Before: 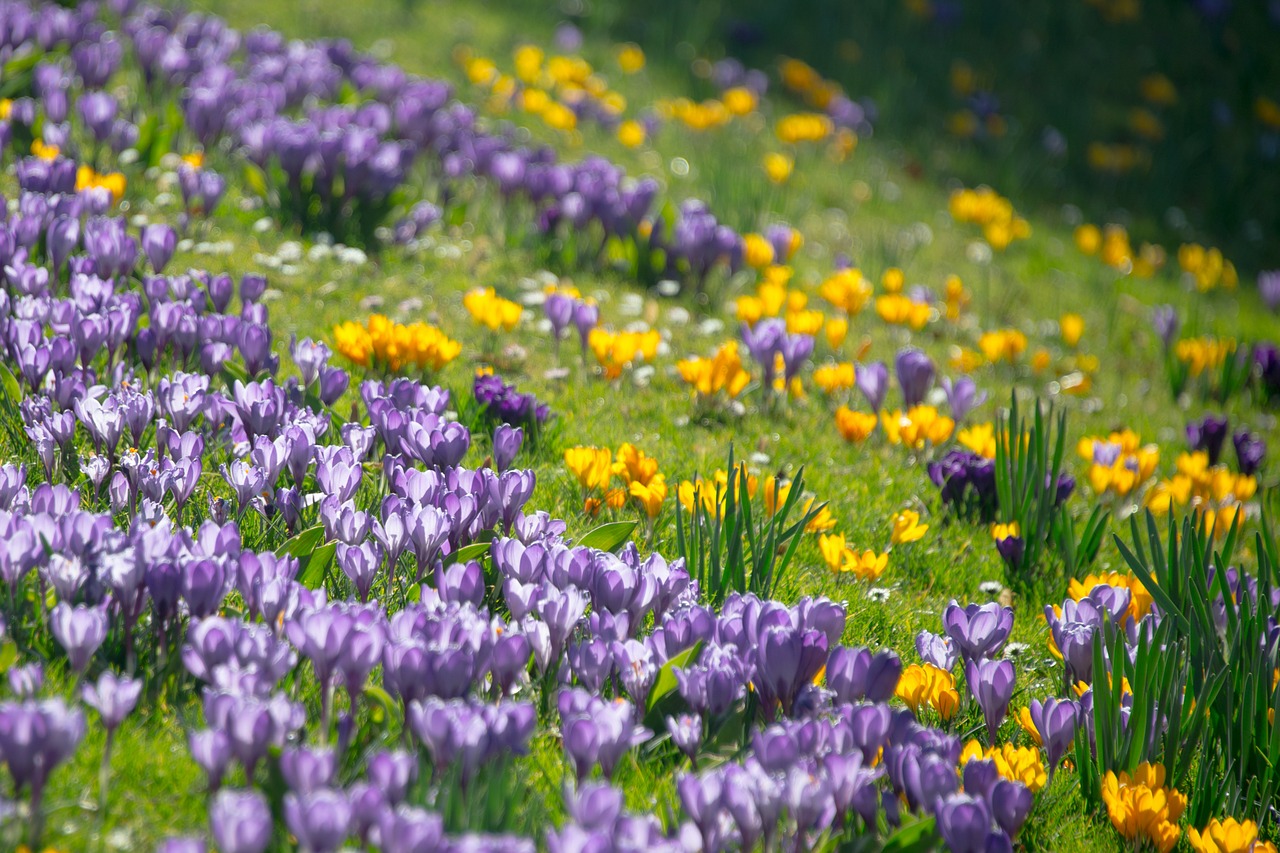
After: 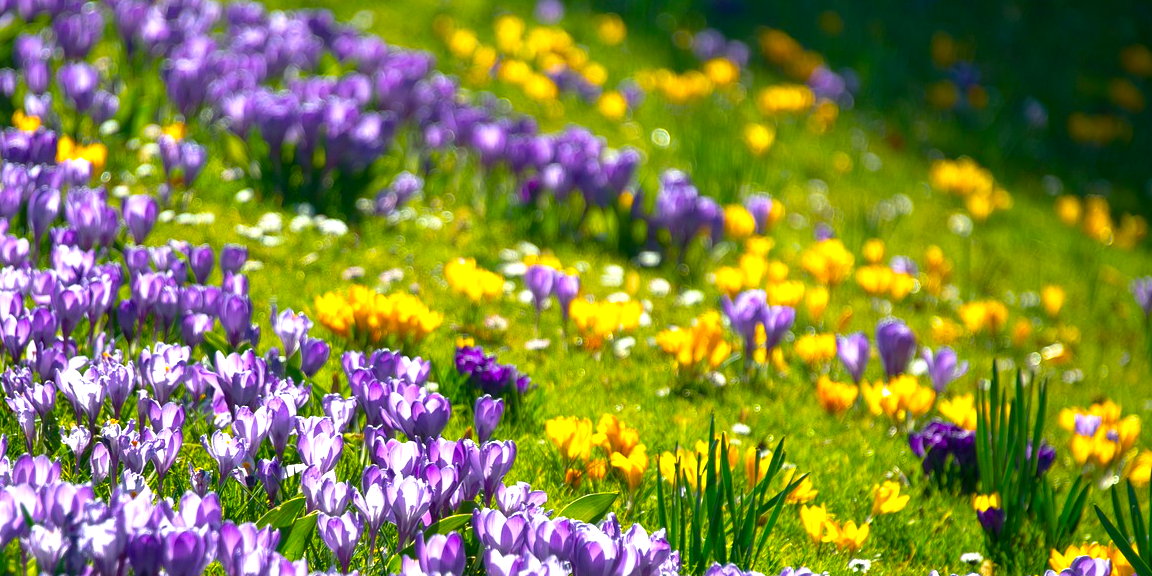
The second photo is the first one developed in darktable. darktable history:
crop: left 1.509%, top 3.452%, right 7.696%, bottom 28.452%
color balance rgb: linear chroma grading › global chroma 9%, perceptual saturation grading › global saturation 36%, perceptual saturation grading › shadows 35%, perceptual brilliance grading › global brilliance 21.21%, perceptual brilliance grading › shadows -35%, global vibrance 21.21%
